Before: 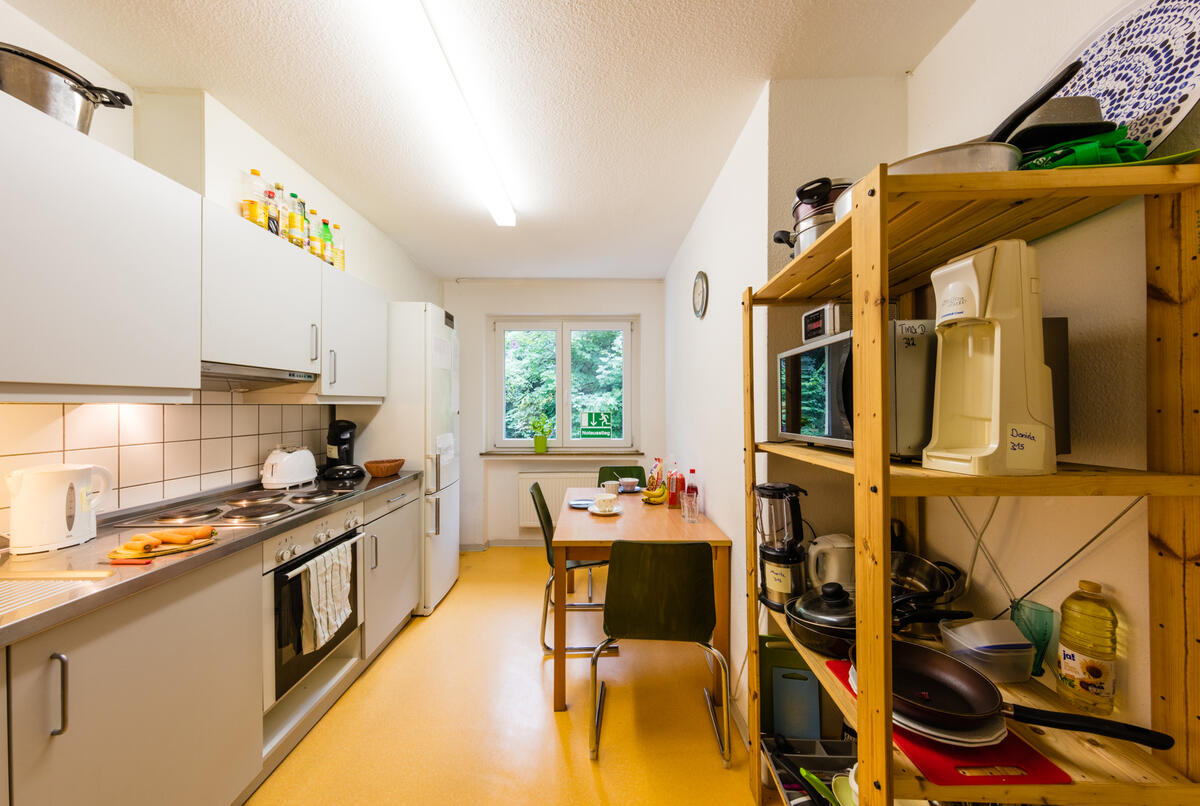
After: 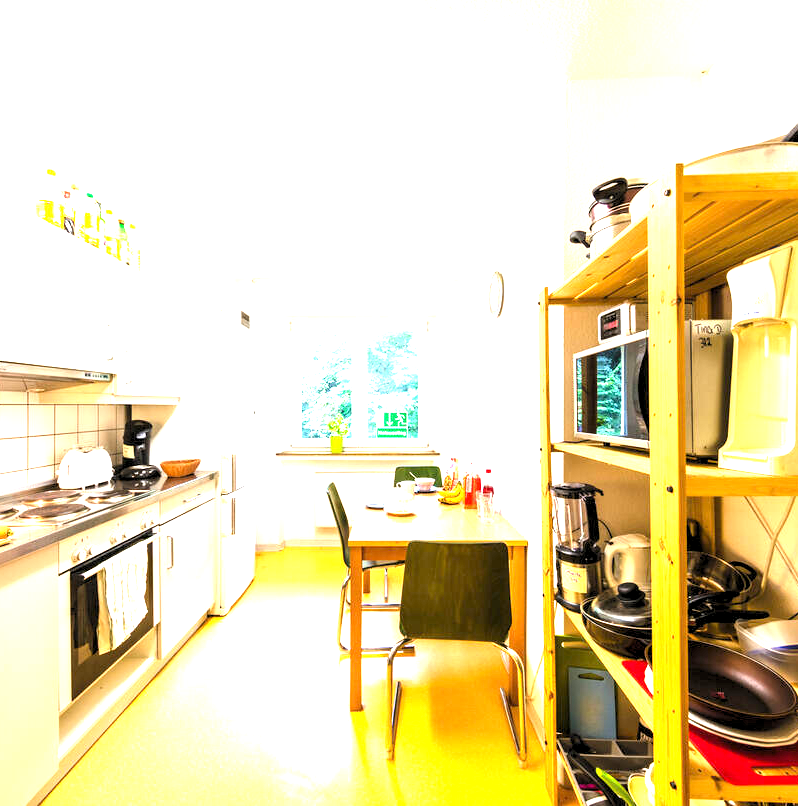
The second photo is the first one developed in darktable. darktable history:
levels: levels [0.073, 0.497, 0.972]
crop: left 17.048%, right 16.428%
exposure: exposure 2.017 EV, compensate highlight preservation false
